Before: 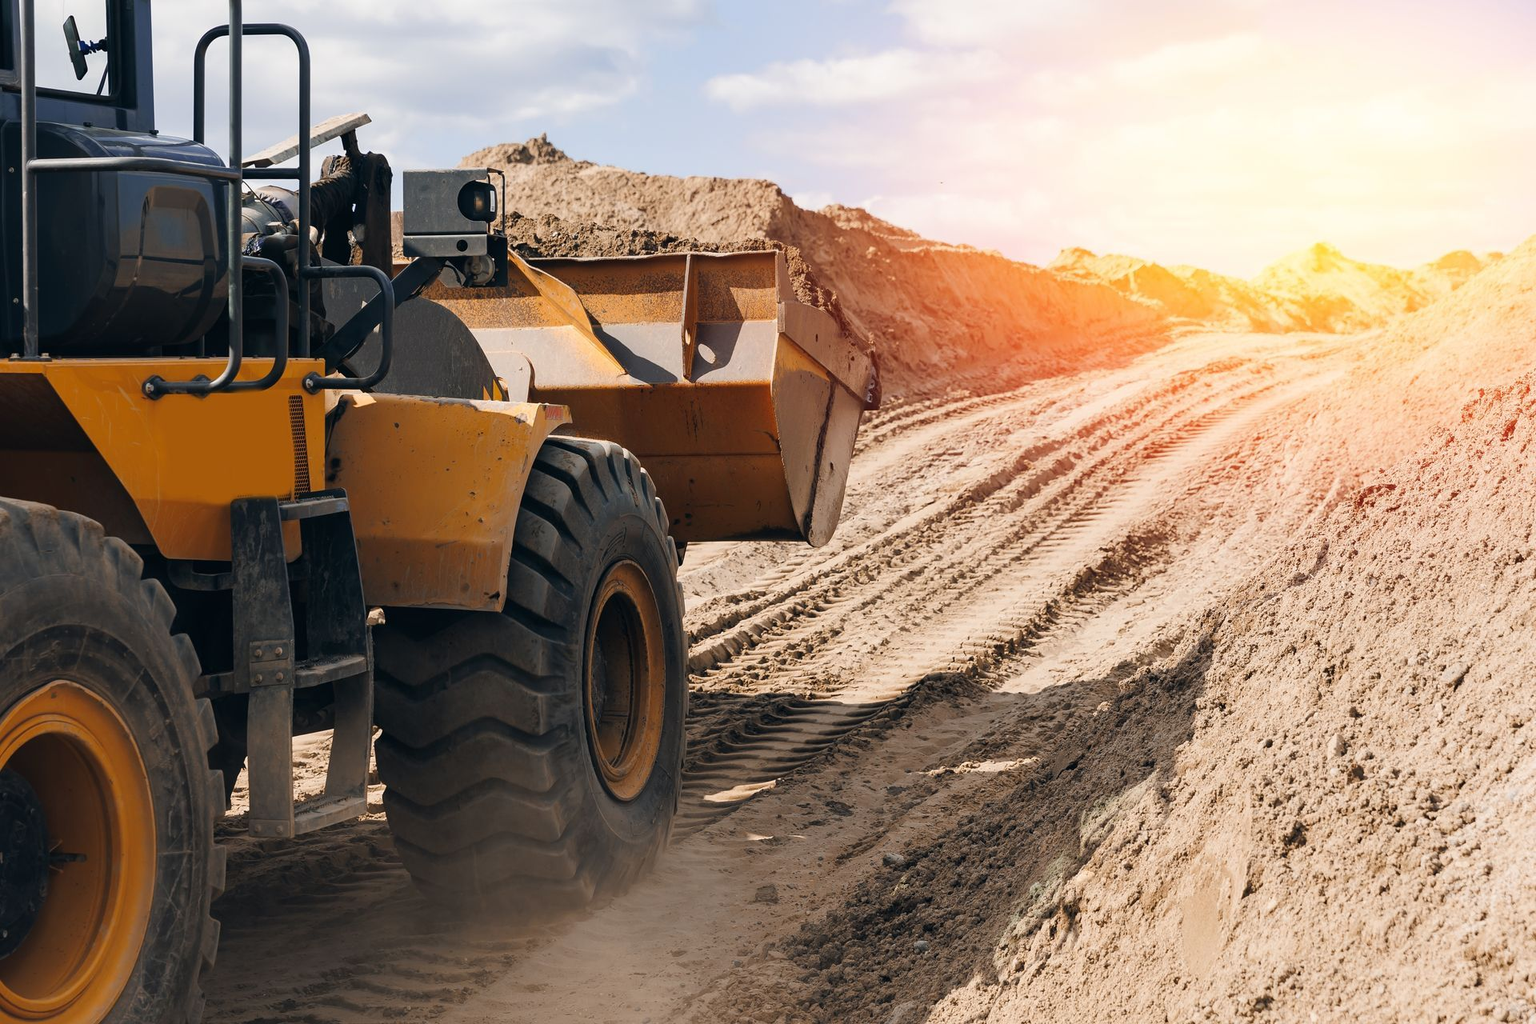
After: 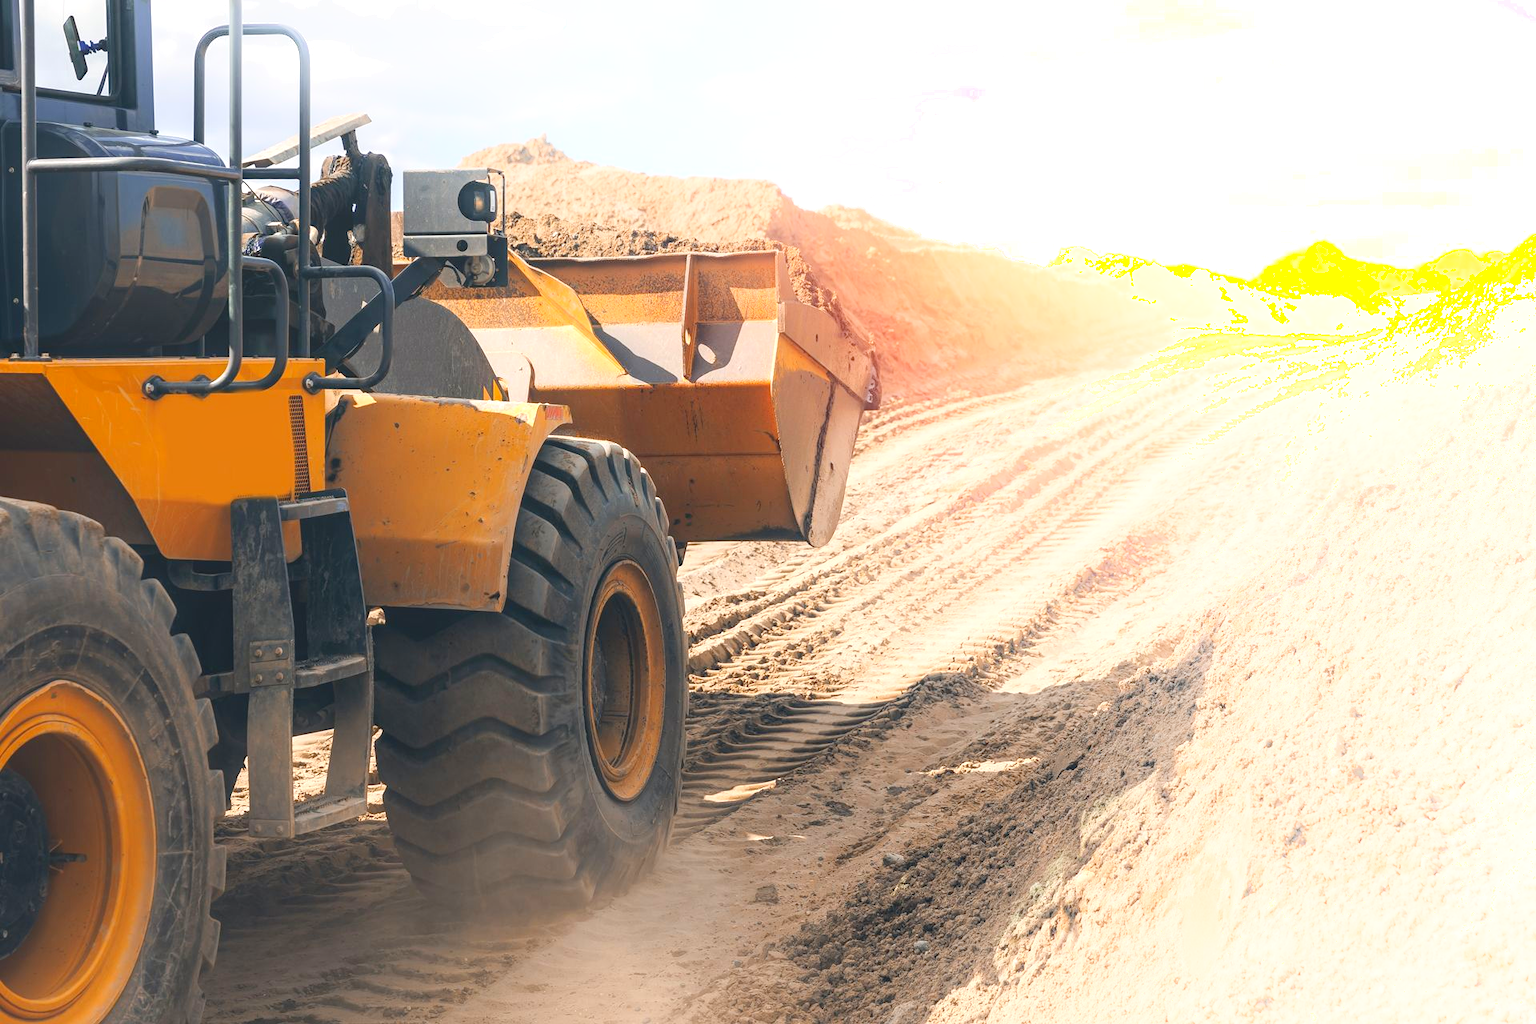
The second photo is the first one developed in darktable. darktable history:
local contrast: on, module defaults
exposure: exposure 1.138 EV, compensate highlight preservation false
contrast brightness saturation: contrast -0.299
base curve: preserve colors none
shadows and highlights: shadows -52.56, highlights 84.75, soften with gaussian
